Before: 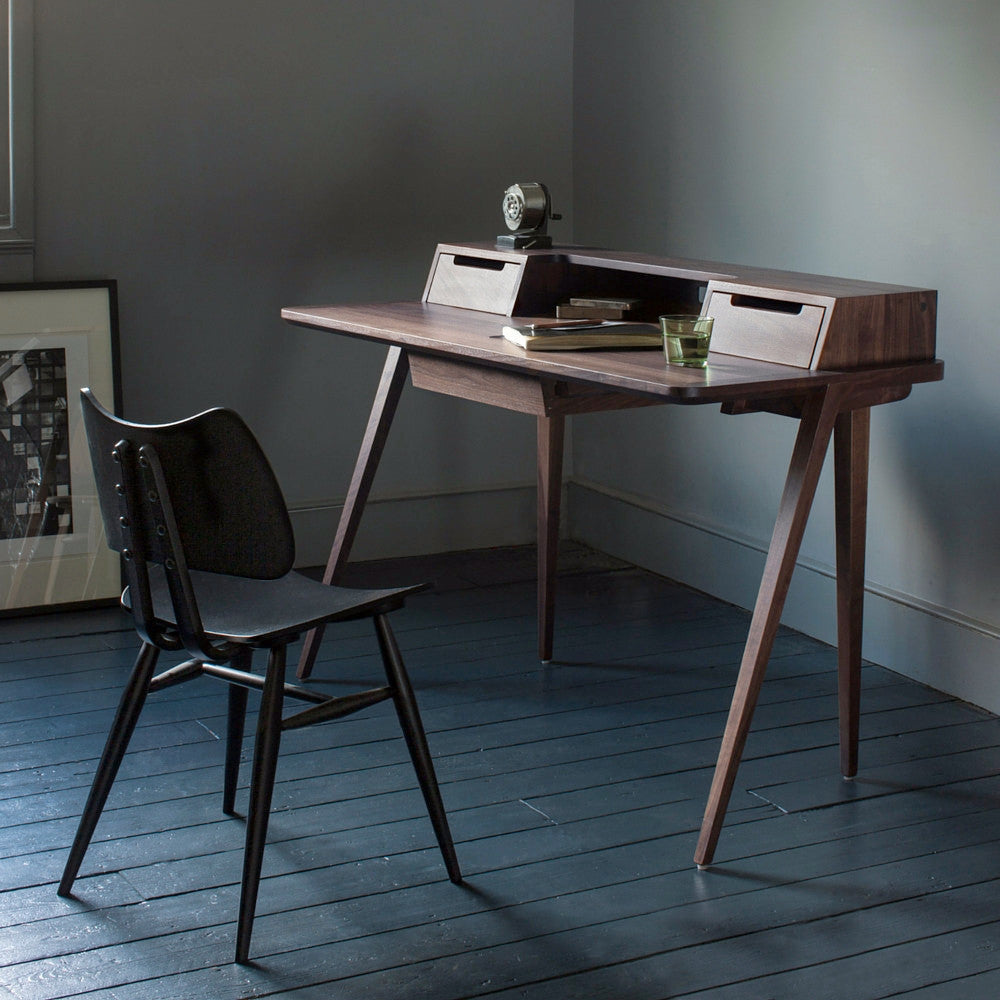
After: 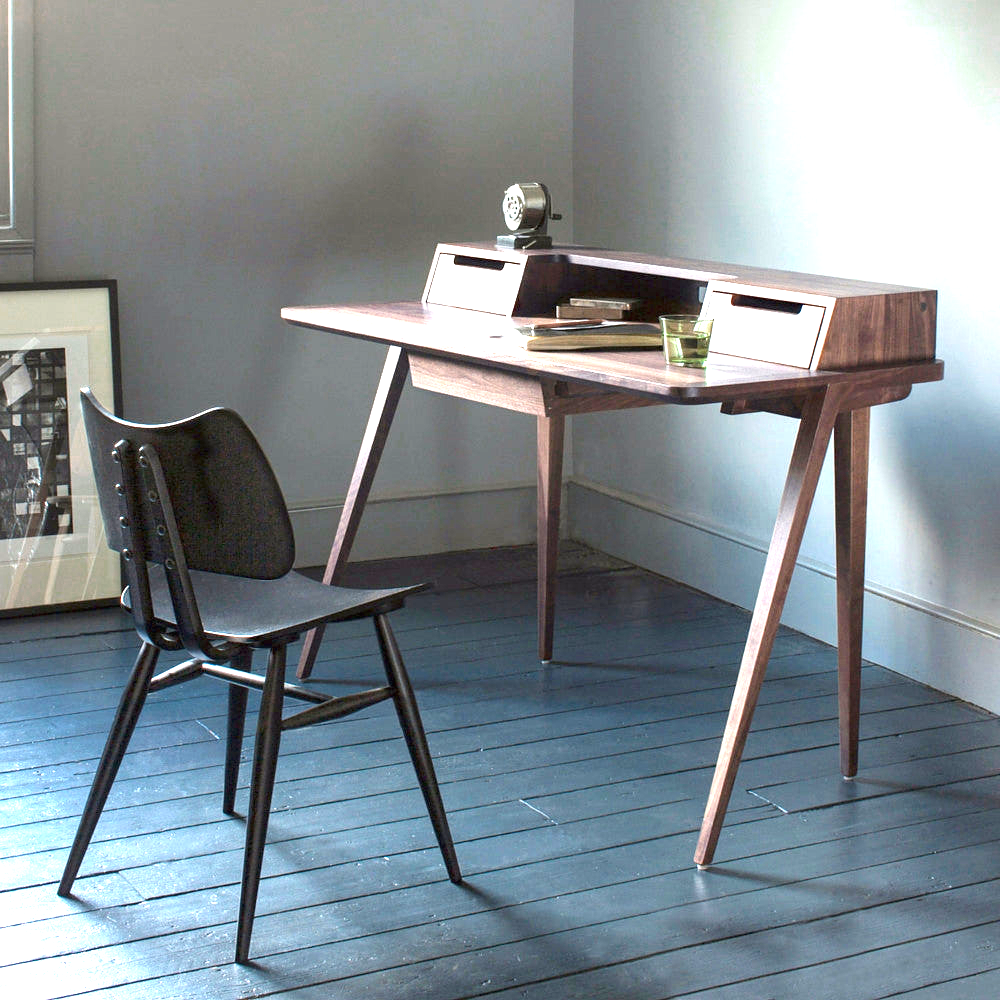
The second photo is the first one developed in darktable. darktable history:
color zones: curves: ch0 [(0, 0.465) (0.092, 0.596) (0.289, 0.464) (0.429, 0.453) (0.571, 0.464) (0.714, 0.455) (0.857, 0.462) (1, 0.465)]
white balance: emerald 1
exposure: black level correction 0, exposure 2 EV, compensate highlight preservation false
